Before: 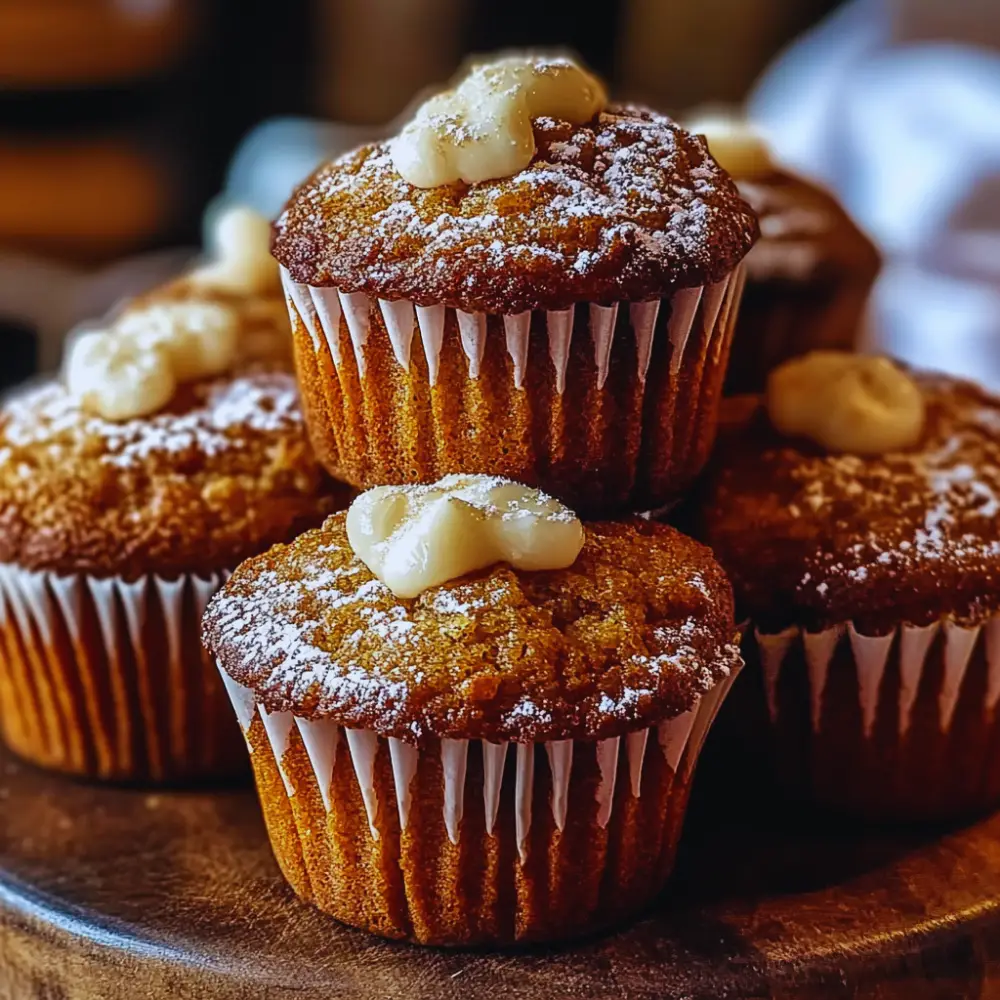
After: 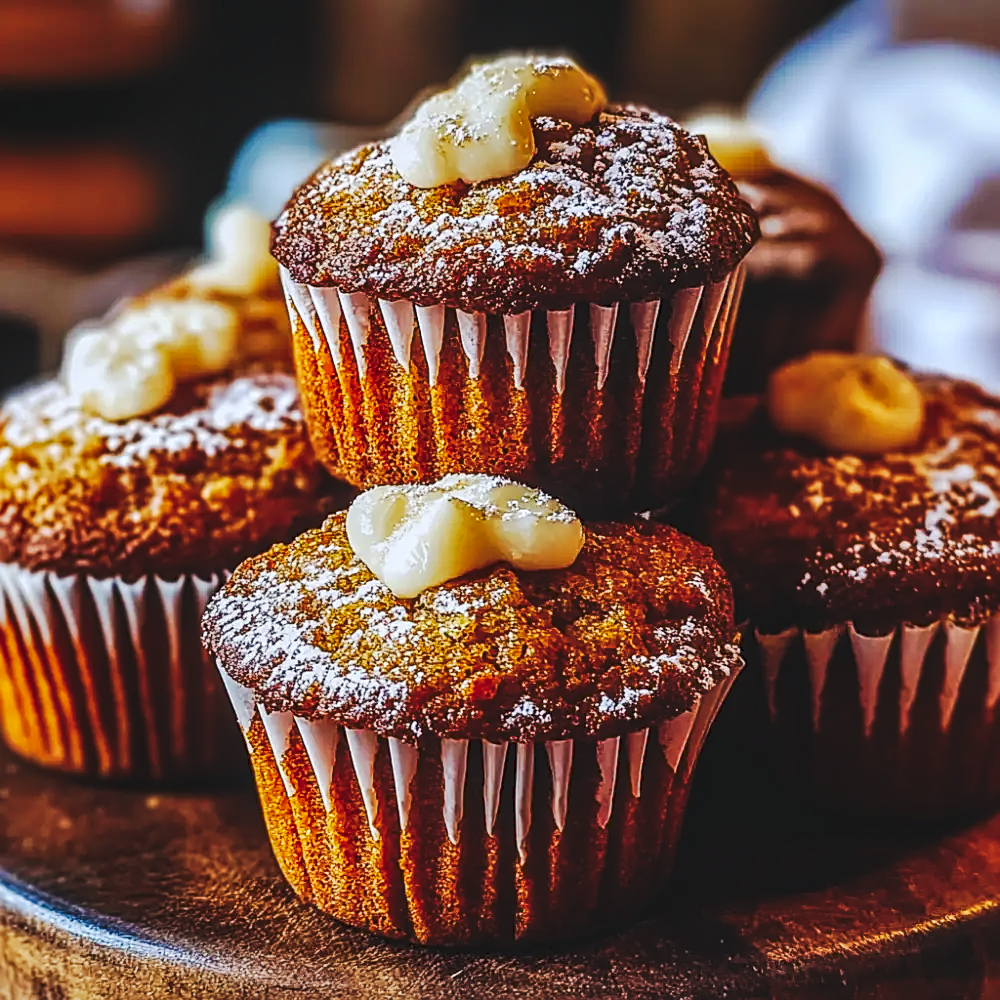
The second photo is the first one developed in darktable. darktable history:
tone curve: curves: ch0 [(0, 0) (0.003, 0.062) (0.011, 0.07) (0.025, 0.083) (0.044, 0.094) (0.069, 0.105) (0.1, 0.117) (0.136, 0.136) (0.177, 0.164) (0.224, 0.201) (0.277, 0.256) (0.335, 0.335) (0.399, 0.424) (0.468, 0.529) (0.543, 0.641) (0.623, 0.725) (0.709, 0.787) (0.801, 0.849) (0.898, 0.917) (1, 1)], preserve colors none
sharpen: on, module defaults
local contrast: on, module defaults
